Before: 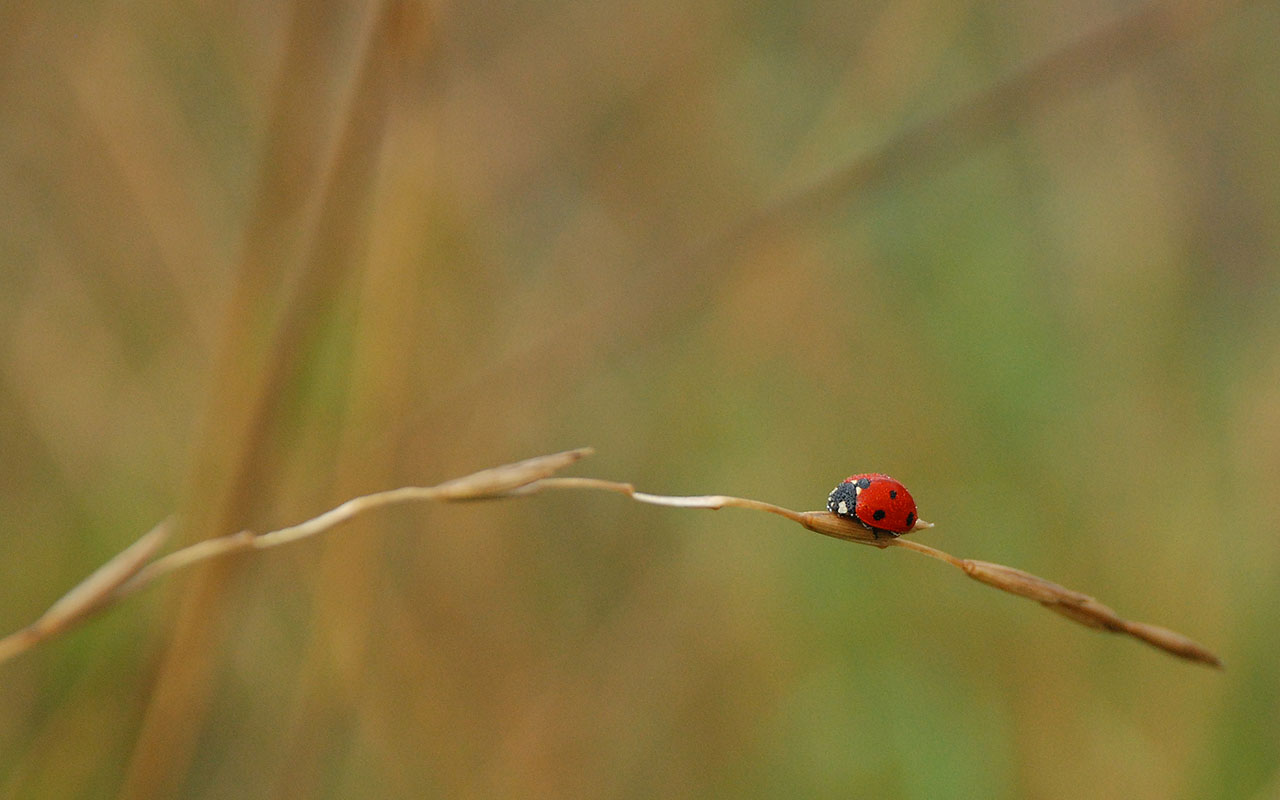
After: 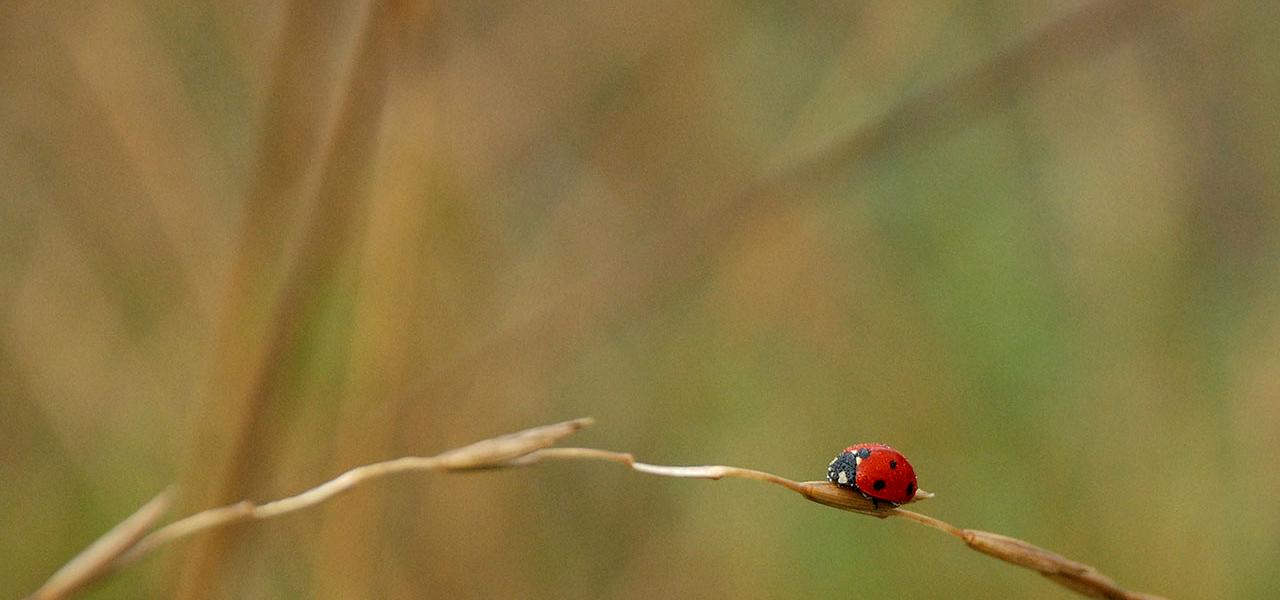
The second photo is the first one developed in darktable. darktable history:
crop: top 3.857%, bottom 21.132%
local contrast: on, module defaults
shadows and highlights: on, module defaults
contrast equalizer: y [[0.509, 0.517, 0.523, 0.523, 0.517, 0.509], [0.5 ×6], [0.5 ×6], [0 ×6], [0 ×6]]
